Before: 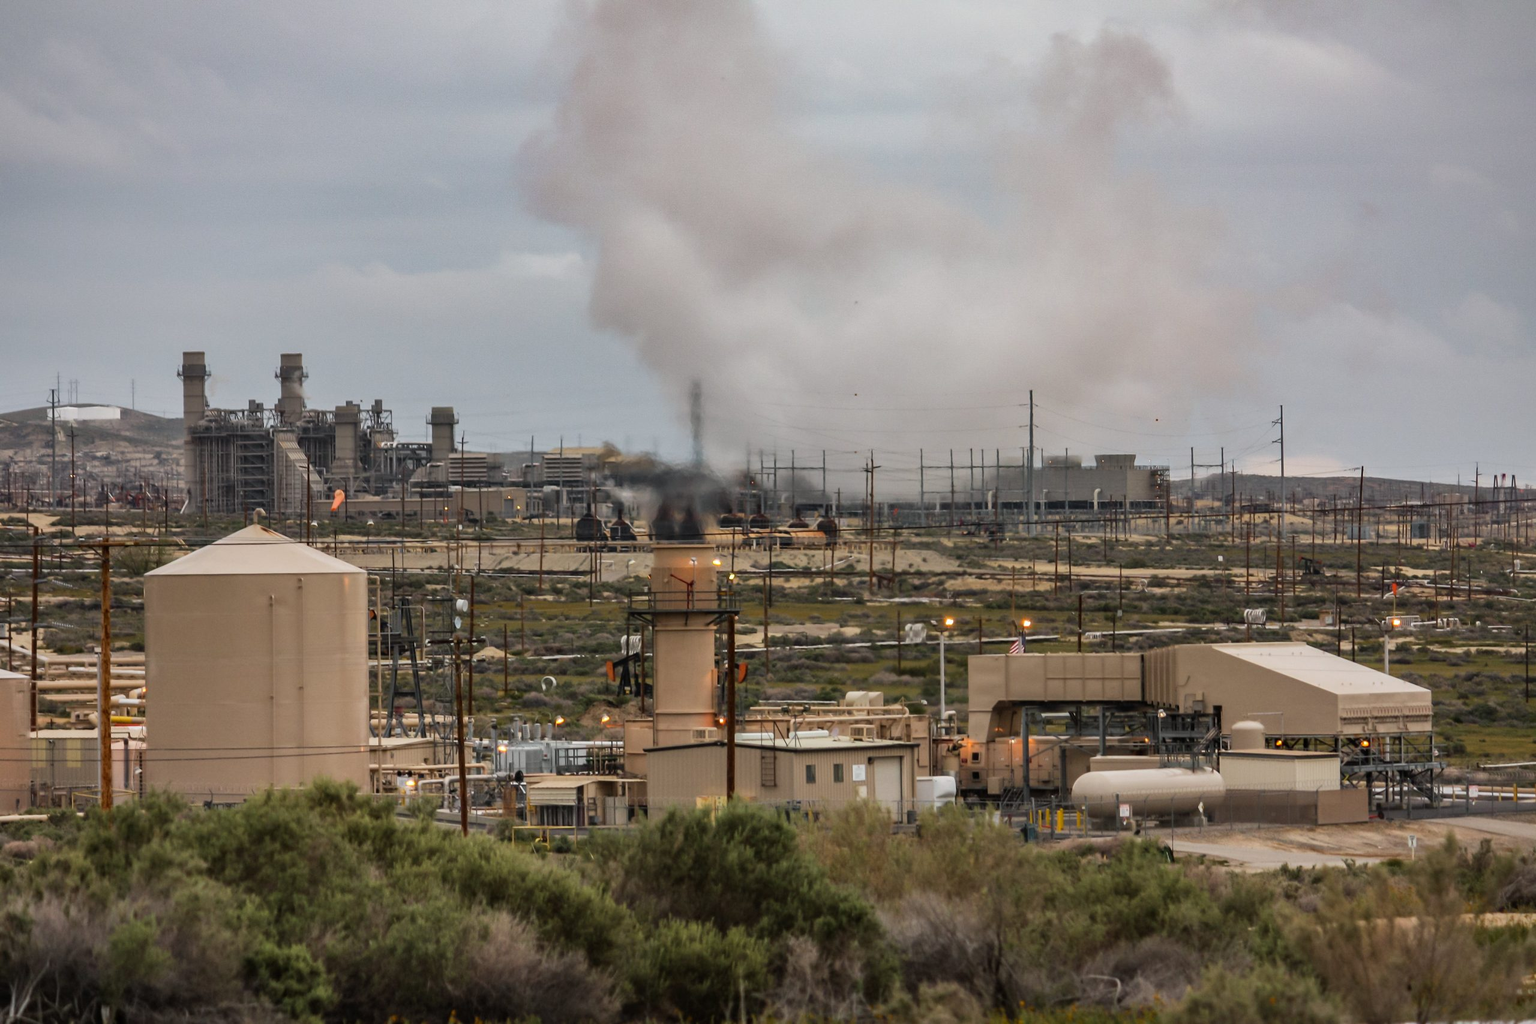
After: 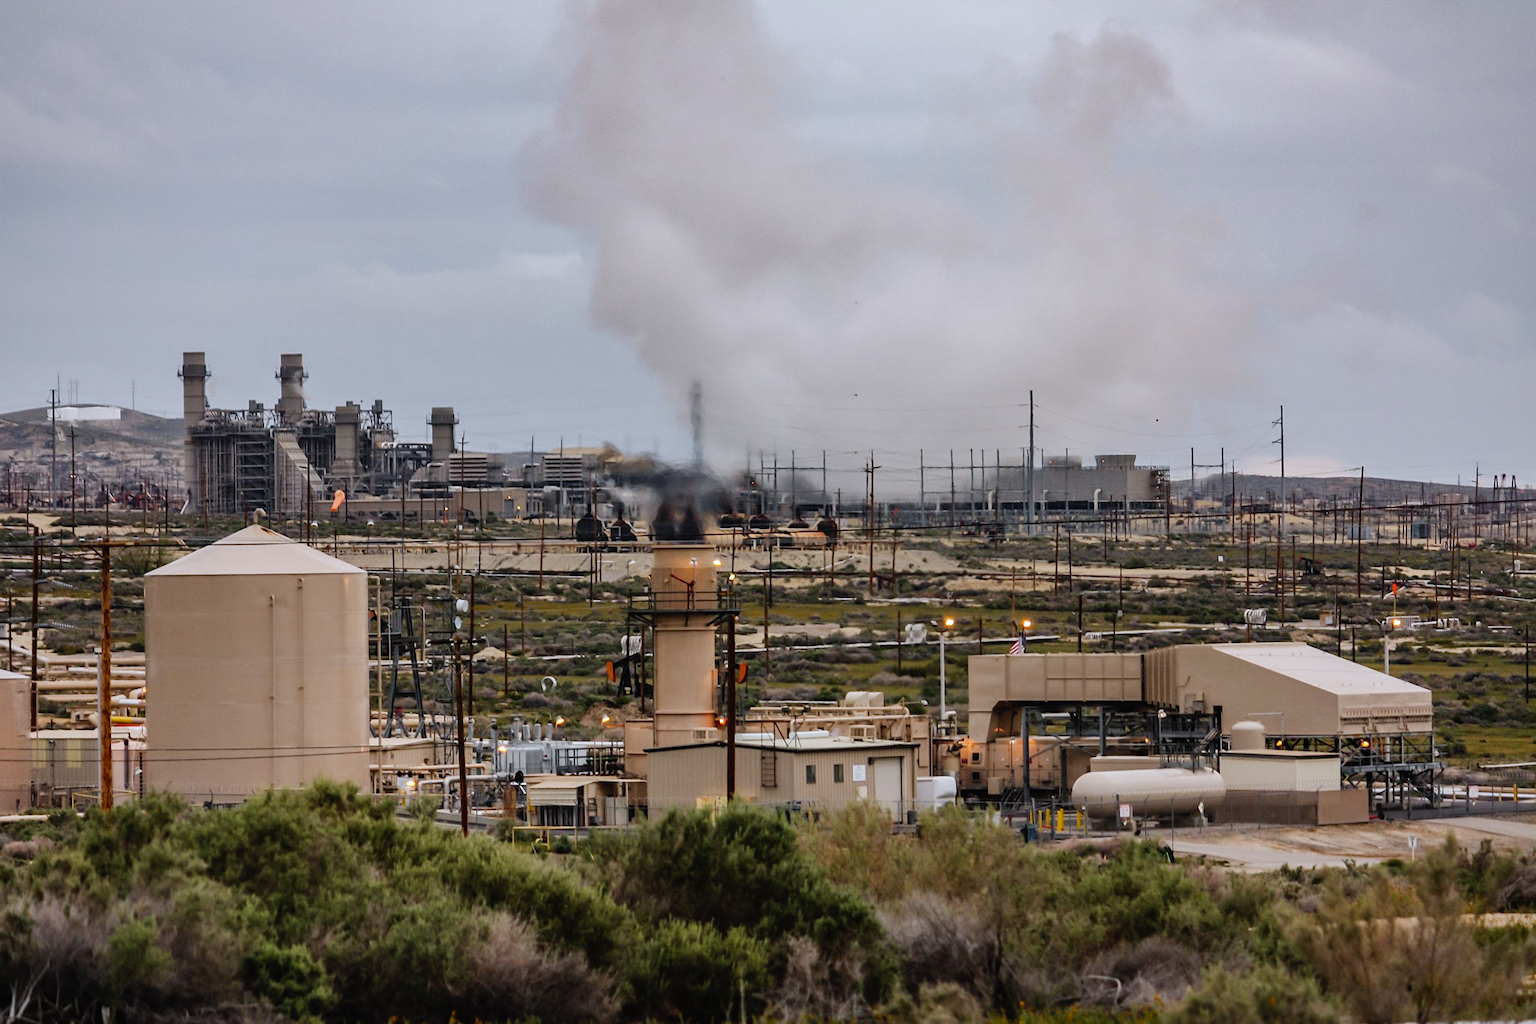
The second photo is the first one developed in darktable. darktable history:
color calibration: gray › normalize channels true, illuminant as shot in camera, x 0.358, y 0.373, temperature 4628.91 K, gamut compression 0.008
sharpen: amount 0.21
tone curve: curves: ch0 [(0, 0) (0.003, 0.016) (0.011, 0.015) (0.025, 0.017) (0.044, 0.026) (0.069, 0.034) (0.1, 0.043) (0.136, 0.068) (0.177, 0.119) (0.224, 0.175) (0.277, 0.251) (0.335, 0.328) (0.399, 0.415) (0.468, 0.499) (0.543, 0.58) (0.623, 0.659) (0.709, 0.731) (0.801, 0.807) (0.898, 0.895) (1, 1)], preserve colors none
